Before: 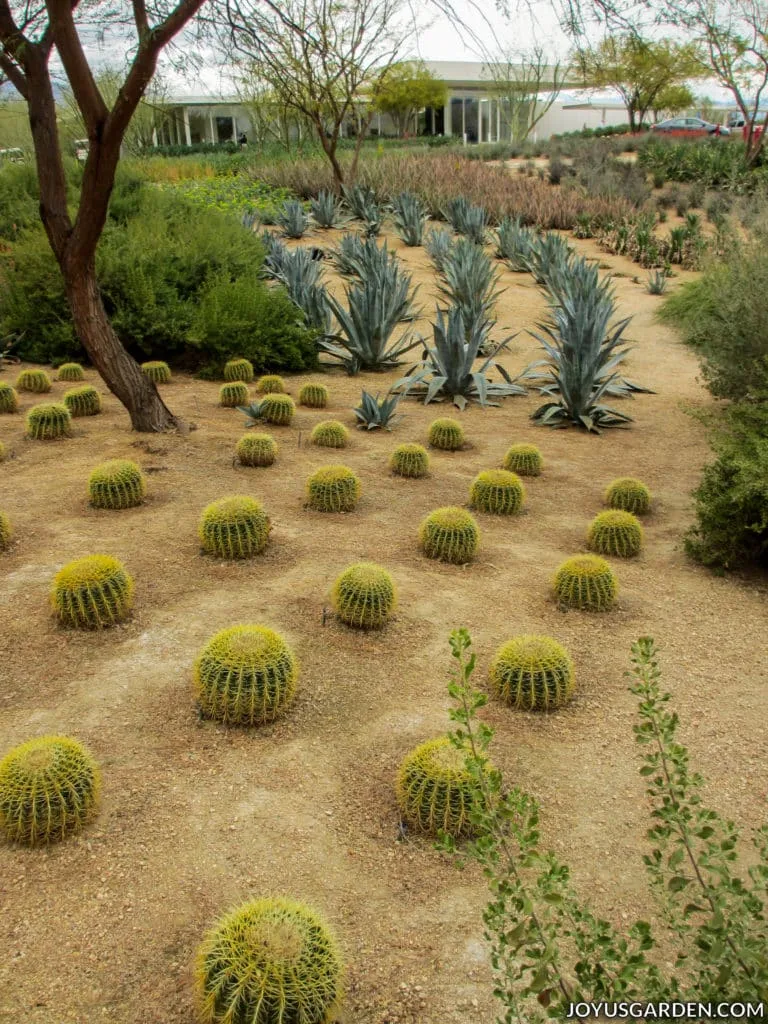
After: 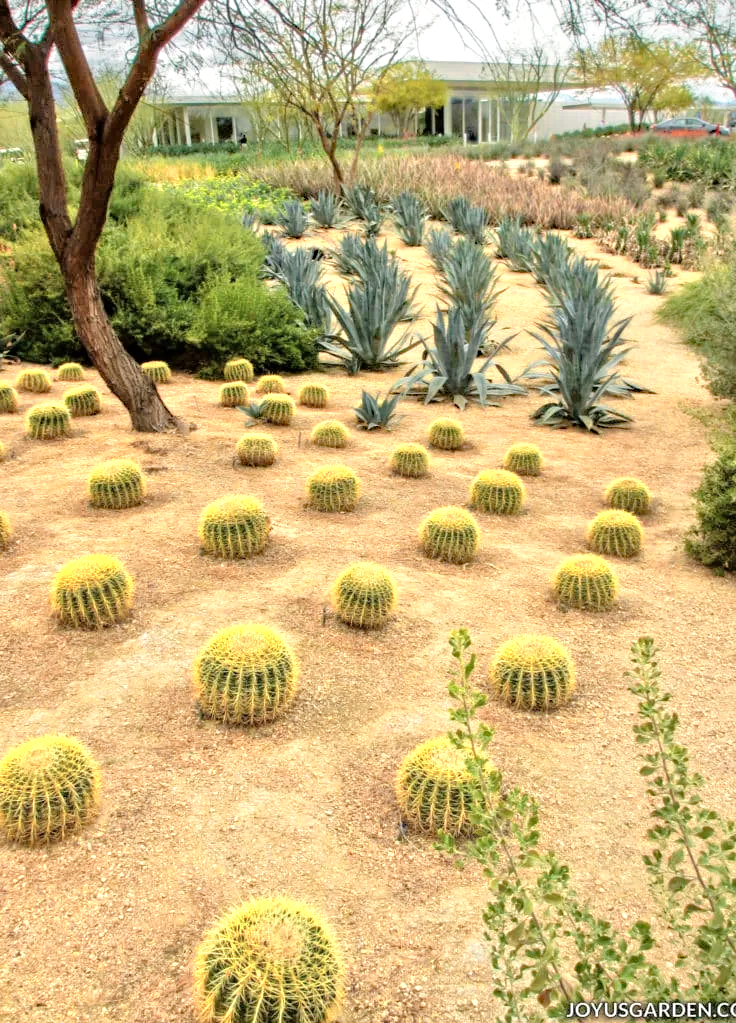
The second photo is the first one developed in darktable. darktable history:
tone equalizer: -7 EV 0.15 EV, -6 EV 0.6 EV, -5 EV 1.15 EV, -4 EV 1.33 EV, -3 EV 1.15 EV, -2 EV 0.6 EV, -1 EV 0.15 EV, mask exposure compensation -0.5 EV
color zones: curves: ch0 [(0.018, 0.548) (0.224, 0.64) (0.425, 0.447) (0.675, 0.575) (0.732, 0.579)]; ch1 [(0.066, 0.487) (0.25, 0.5) (0.404, 0.43) (0.75, 0.421) (0.956, 0.421)]; ch2 [(0.044, 0.561) (0.215, 0.465) (0.399, 0.544) (0.465, 0.548) (0.614, 0.447) (0.724, 0.43) (0.882, 0.623) (0.956, 0.632)]
exposure: exposure 0.131 EV, compensate highlight preservation false
crop: right 4.126%, bottom 0.031%
haze removal: compatibility mode true, adaptive false
